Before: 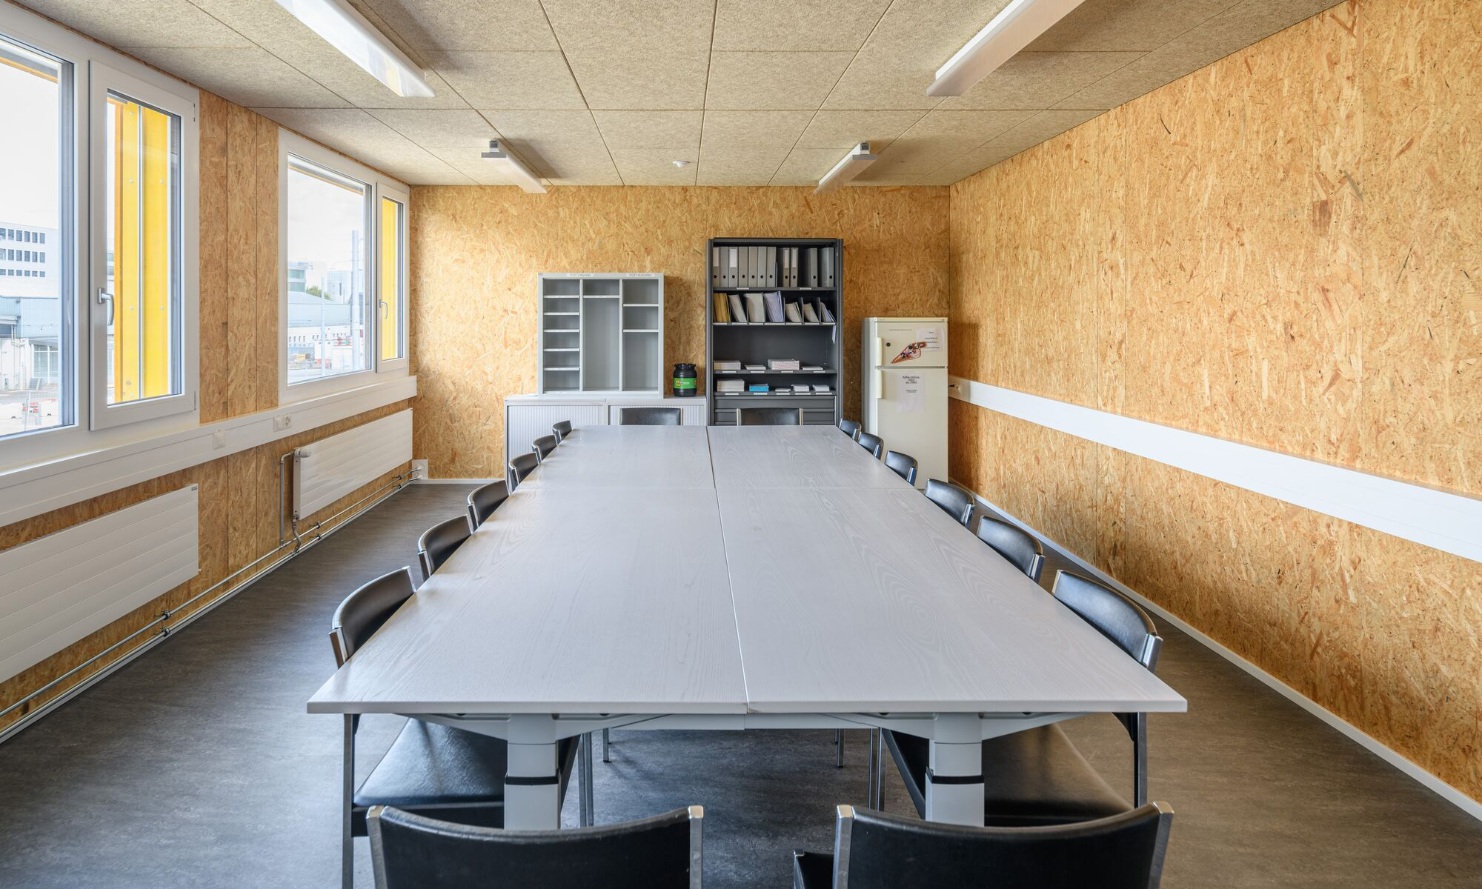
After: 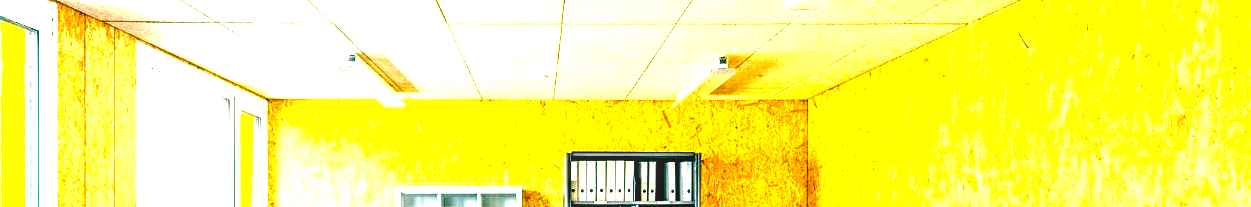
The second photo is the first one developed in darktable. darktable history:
contrast equalizer: octaves 7, y [[0.5, 0.542, 0.583, 0.625, 0.667, 0.708], [0.5 ×6], [0.5 ×6], [0 ×6], [0 ×6]]
local contrast: on, module defaults
contrast brightness saturation: contrast 0.197, brightness 0.16, saturation 0.218
color balance rgb: highlights gain › chroma 3.032%, highlights gain › hue 76.36°, global offset › luminance -0.328%, global offset › chroma 0.113%, global offset › hue 165.65°, linear chroma grading › shadows -7.938%, linear chroma grading › global chroma 9.707%, perceptual saturation grading › global saturation 29.383%, perceptual brilliance grading › global brilliance 2.826%, perceptual brilliance grading › highlights -3.401%, perceptual brilliance grading › shadows 3.796%
levels: levels [0, 0.281, 0.562]
crop and rotate: left 9.62%, top 9.748%, right 5.94%, bottom 66.912%
haze removal: strength 0.126, distance 0.247, compatibility mode true, adaptive false
